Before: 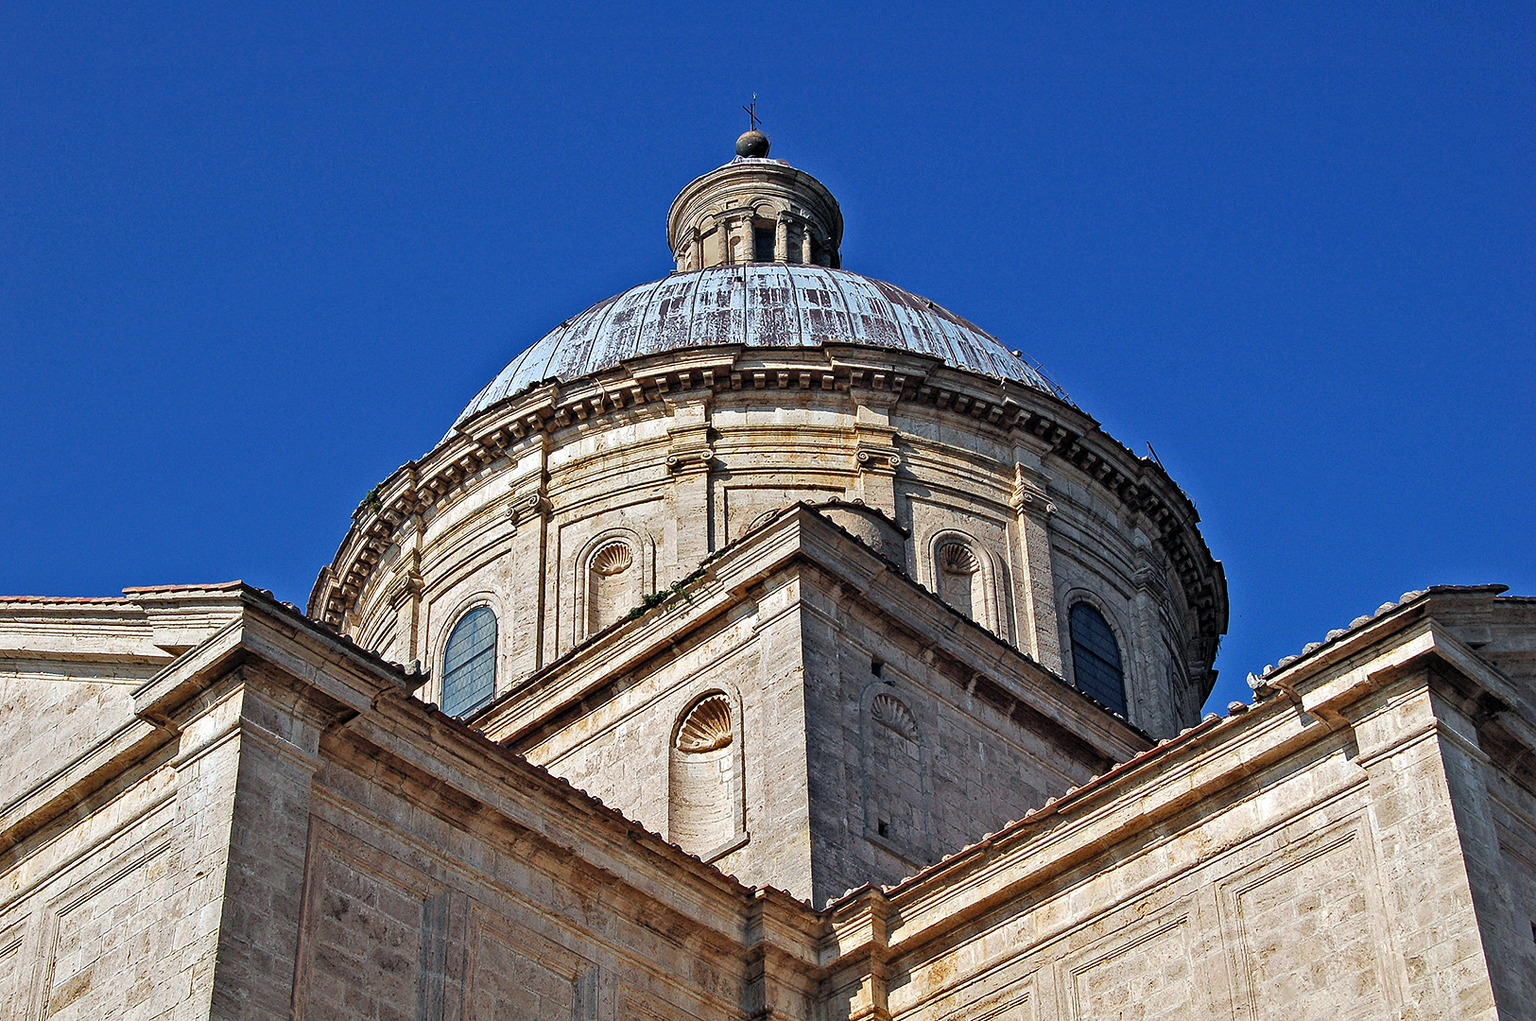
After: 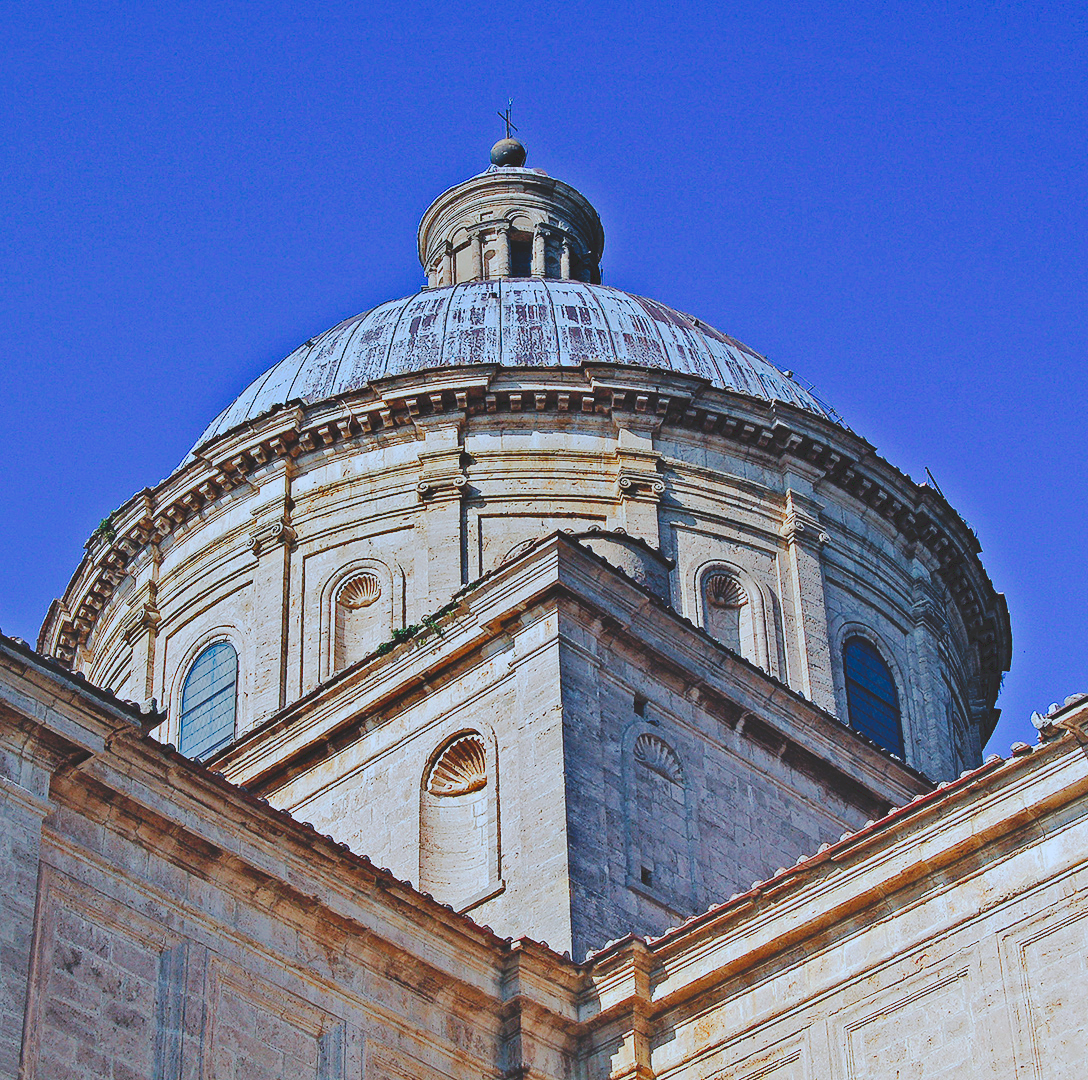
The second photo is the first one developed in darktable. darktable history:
crop and rotate: left 17.748%, right 15.282%
contrast brightness saturation: contrast 0.044, saturation 0.071
local contrast: detail 69%
tone curve: curves: ch0 [(0, 0) (0.003, 0.058) (0.011, 0.059) (0.025, 0.061) (0.044, 0.067) (0.069, 0.084) (0.1, 0.102) (0.136, 0.124) (0.177, 0.171) (0.224, 0.246) (0.277, 0.324) (0.335, 0.411) (0.399, 0.509) (0.468, 0.605) (0.543, 0.688) (0.623, 0.738) (0.709, 0.798) (0.801, 0.852) (0.898, 0.911) (1, 1)], preserve colors none
color calibration: illuminant as shot in camera, x 0.378, y 0.381, temperature 4091.66 K
